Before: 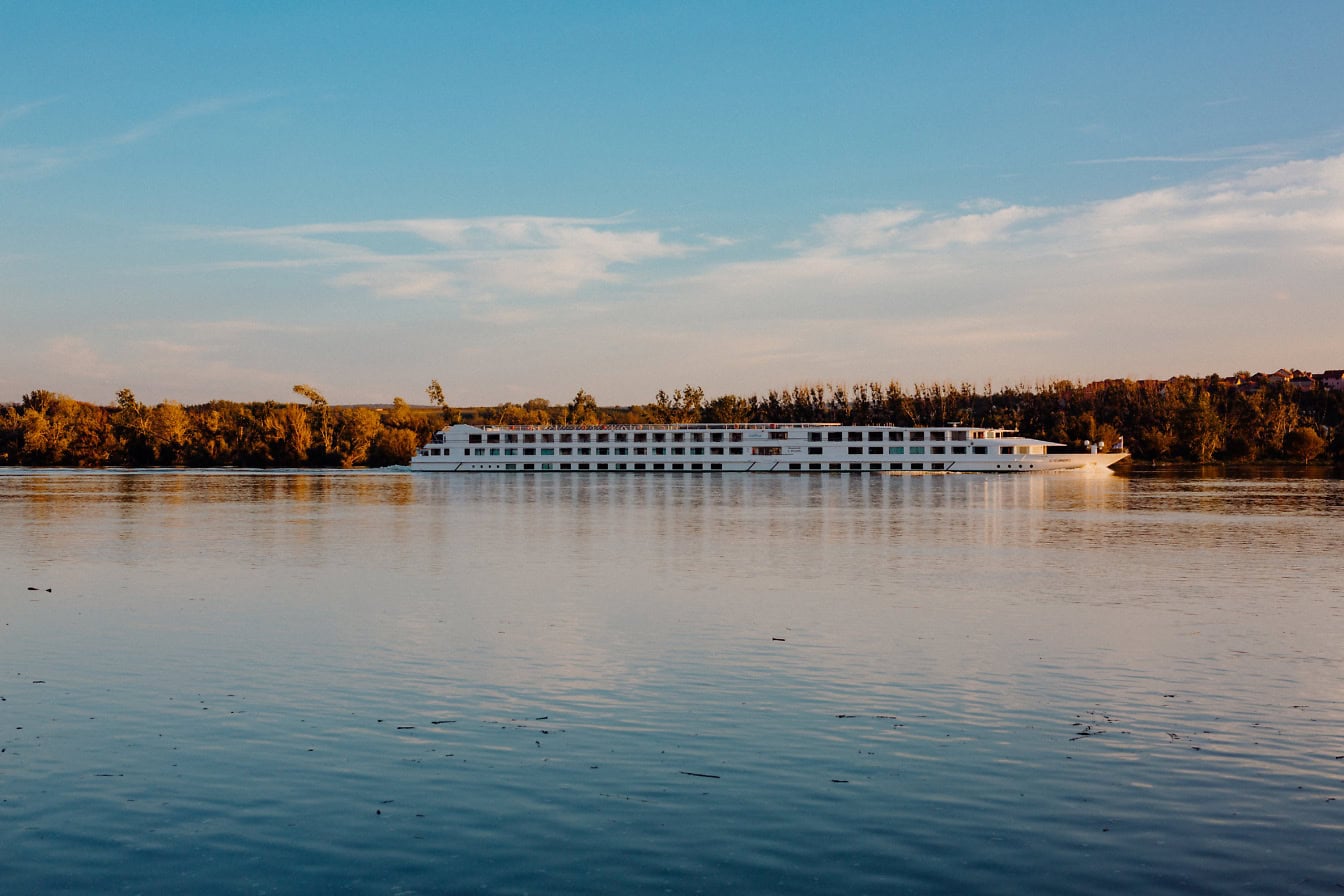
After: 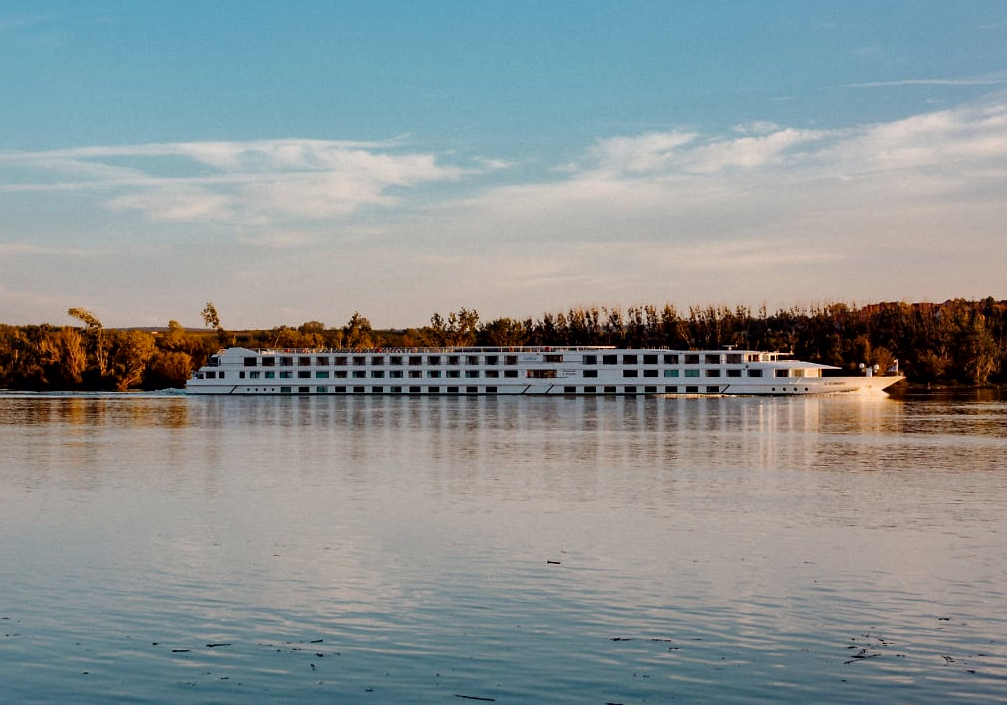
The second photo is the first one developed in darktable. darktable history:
crop: left 16.774%, top 8.649%, right 8.228%, bottom 12.564%
local contrast: mode bilateral grid, contrast 24, coarseness 60, detail 152%, midtone range 0.2
shadows and highlights: shadows 3.04, highlights -18.57, highlights color adjustment 79.15%, soften with gaussian
